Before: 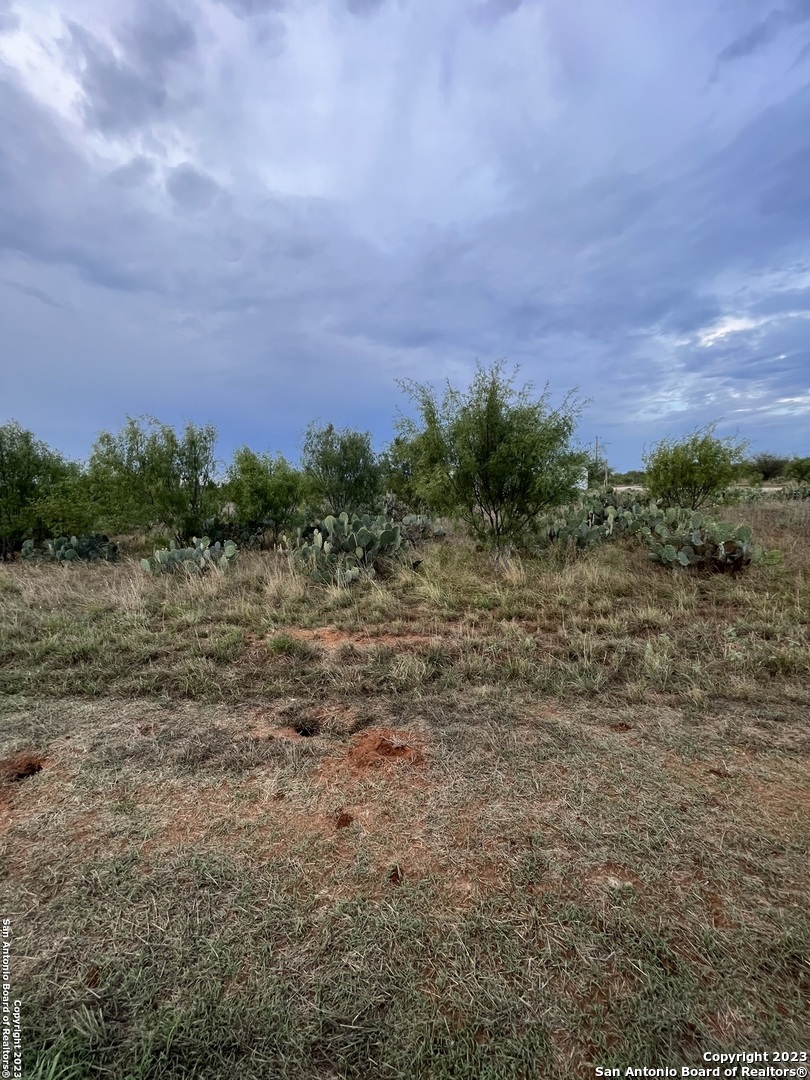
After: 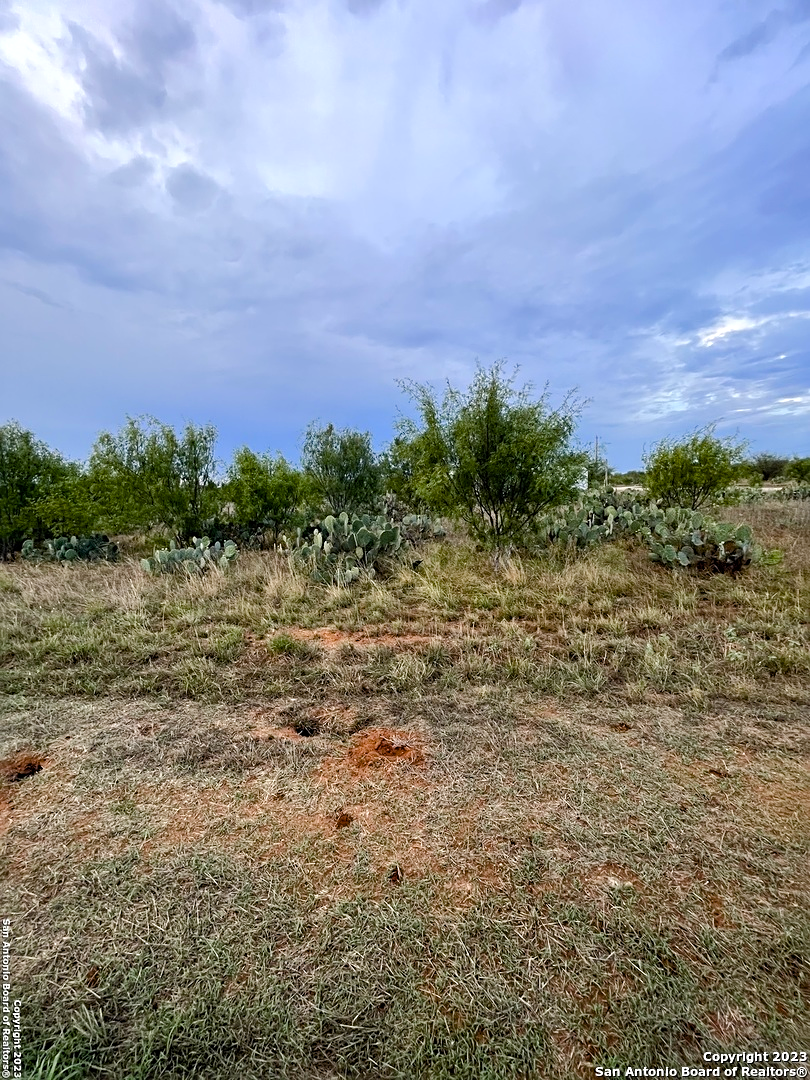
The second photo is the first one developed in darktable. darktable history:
contrast brightness saturation: saturation -0.063
sharpen: radius 2.489, amount 0.323
color balance rgb: highlights gain › luminance 17.755%, perceptual saturation grading › global saturation 20%, perceptual saturation grading › highlights -14.069%, perceptual saturation grading › shadows 49.266%, perceptual brilliance grading › mid-tones 9.086%, perceptual brilliance grading › shadows 15.31%
